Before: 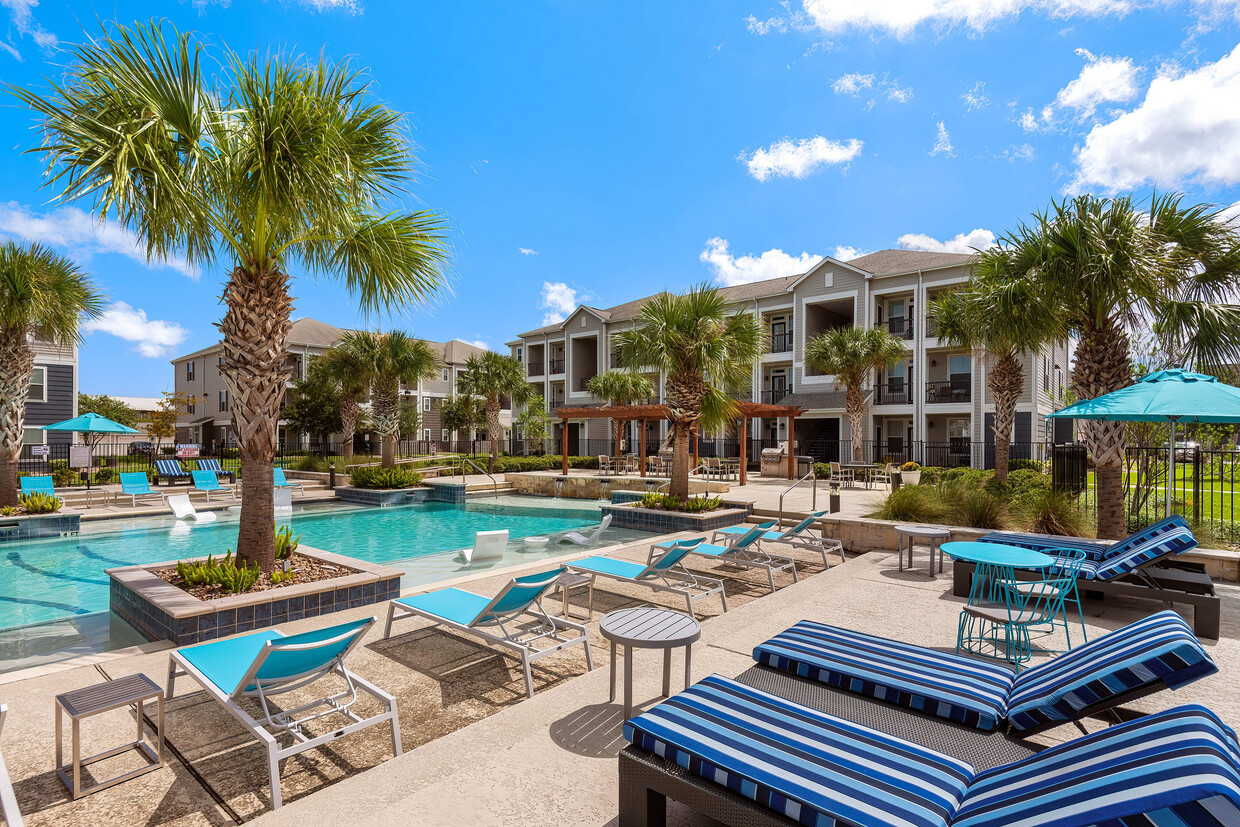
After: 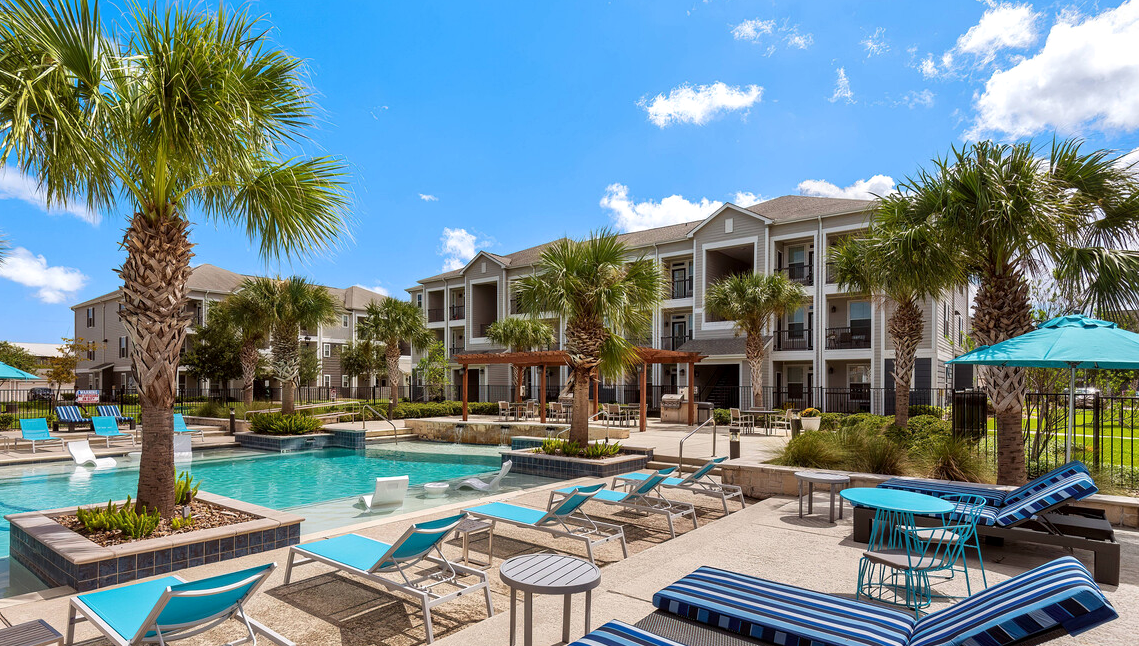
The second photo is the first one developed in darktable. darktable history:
local contrast: mode bilateral grid, contrast 20, coarseness 49, detail 119%, midtone range 0.2
crop: left 8.123%, top 6.539%, bottom 15.252%
